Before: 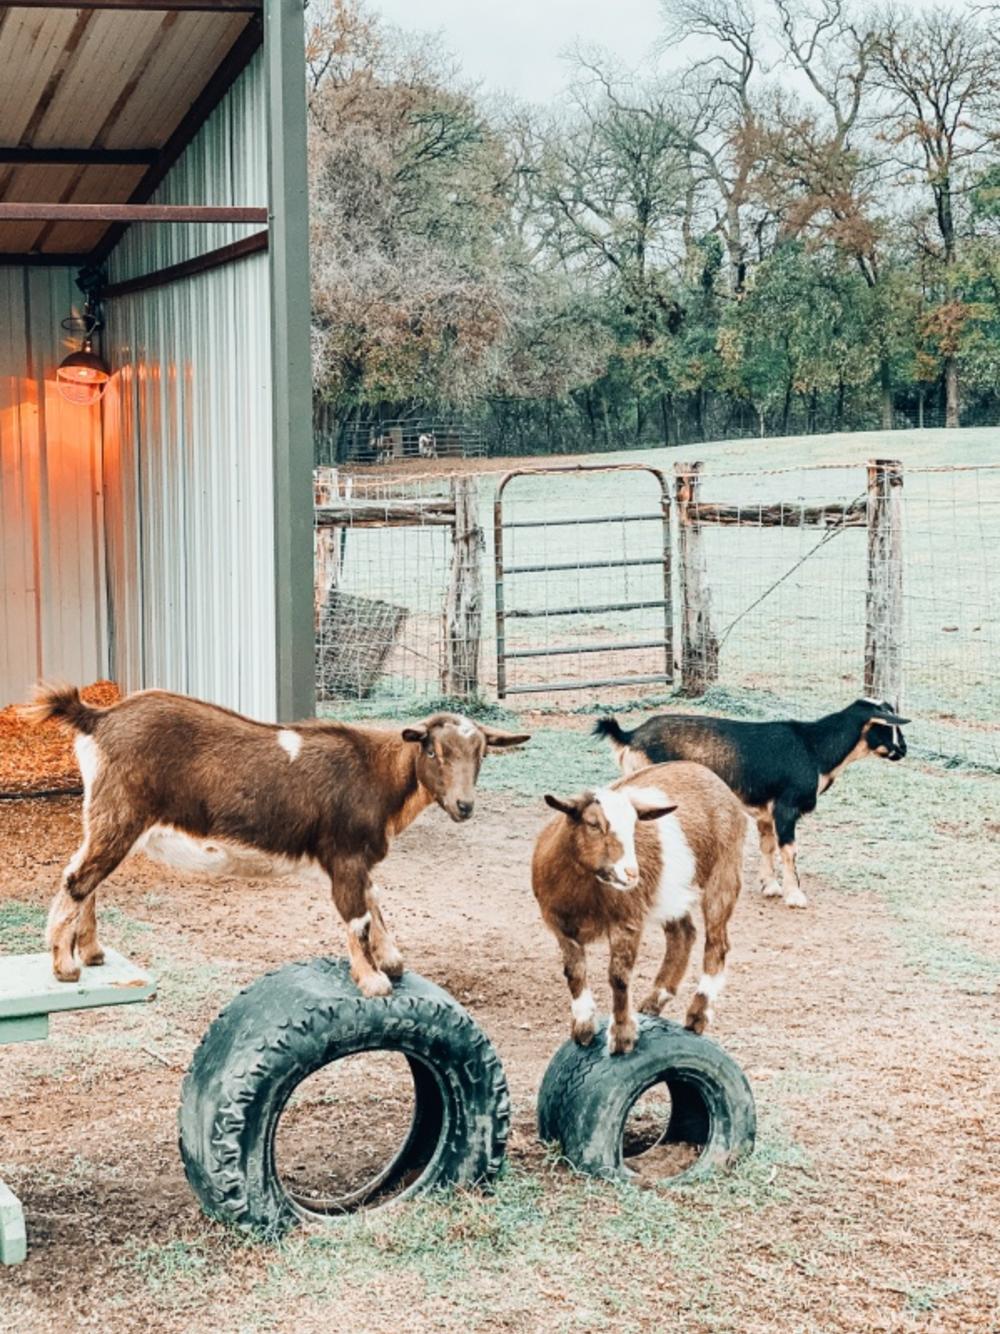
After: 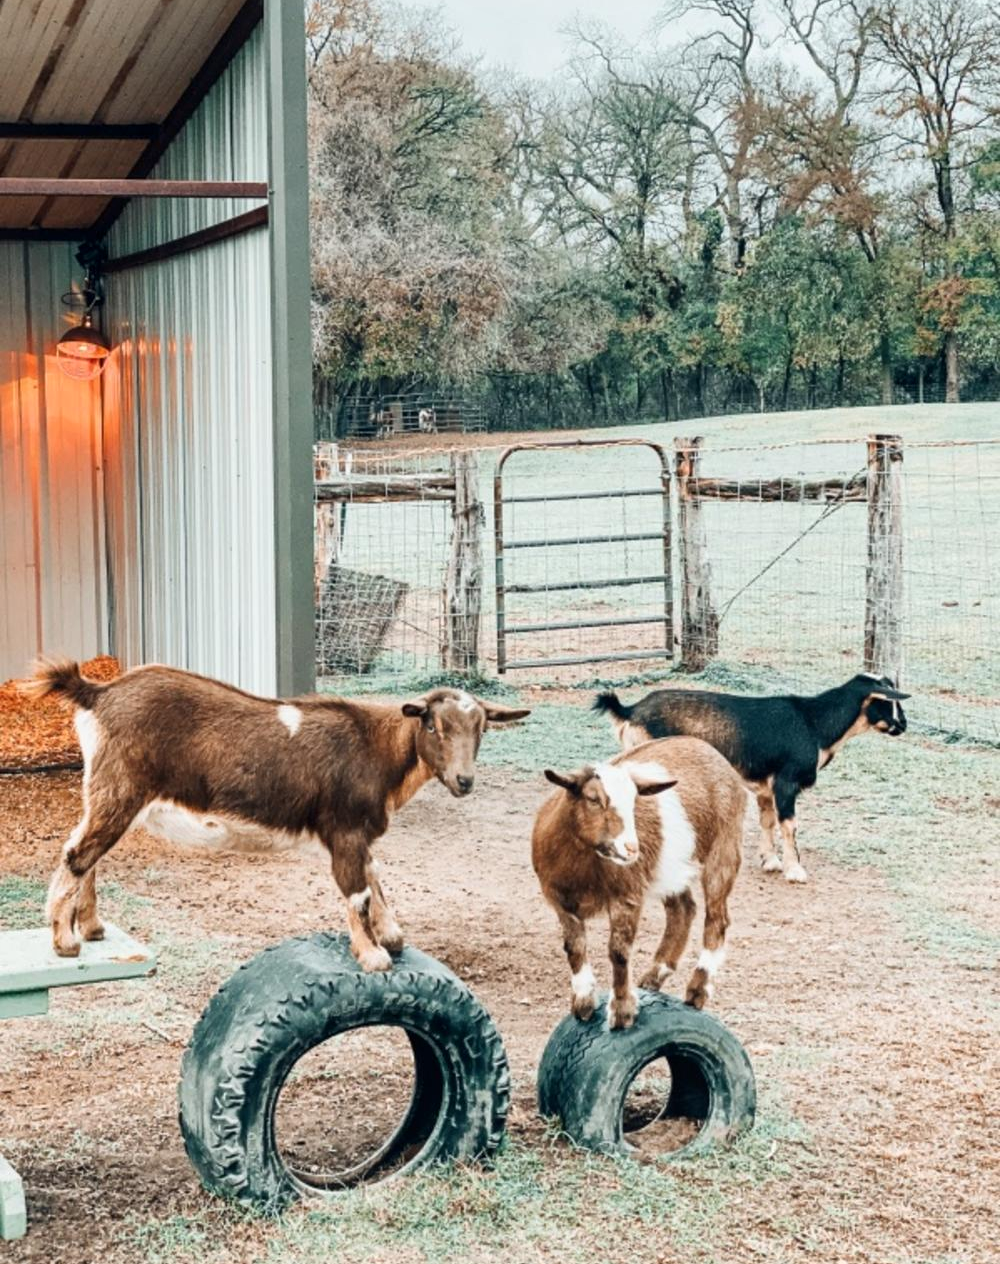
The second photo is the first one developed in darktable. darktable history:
crop and rotate: top 1.936%, bottom 3.262%
local contrast: mode bilateral grid, contrast 21, coarseness 49, detail 119%, midtone range 0.2
